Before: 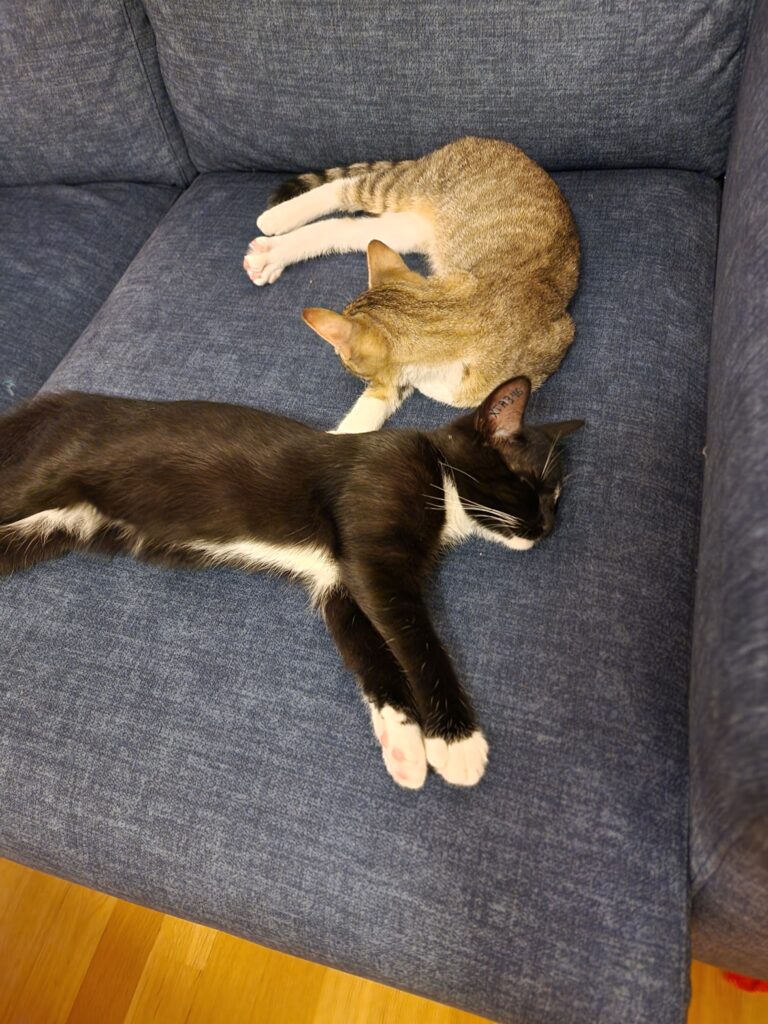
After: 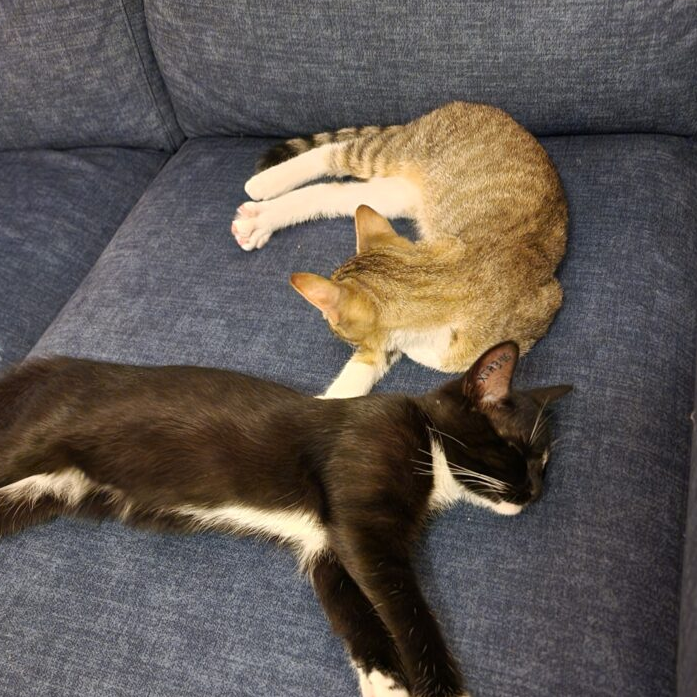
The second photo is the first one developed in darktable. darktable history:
crop: left 1.595%, top 3.42%, right 7.631%, bottom 28.509%
